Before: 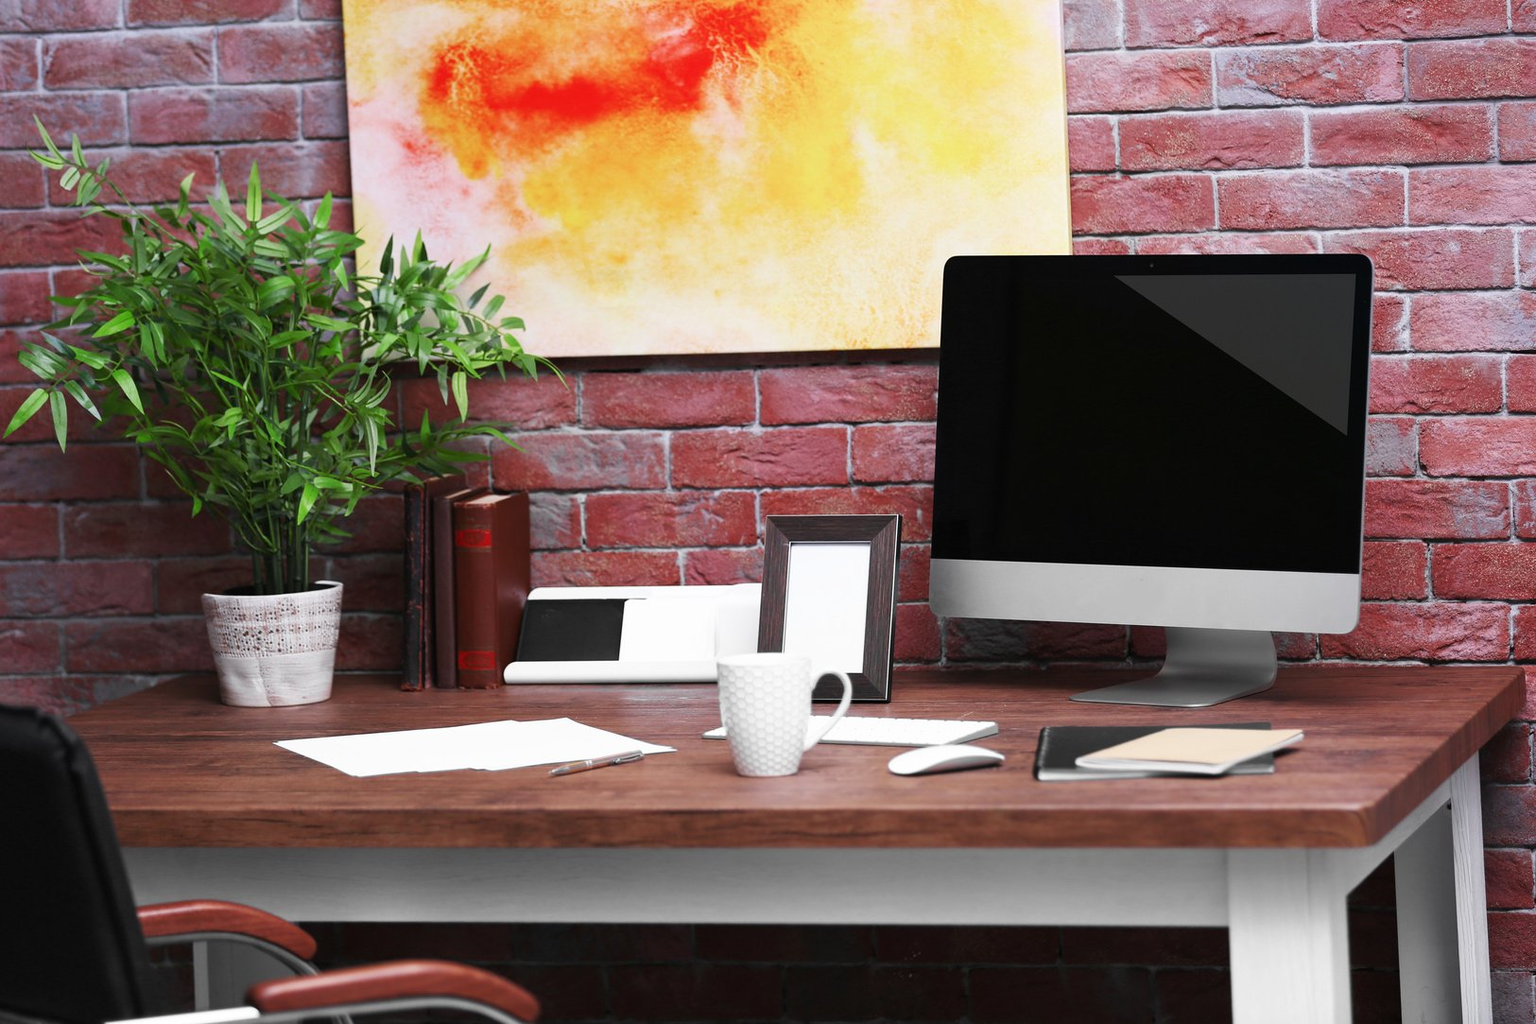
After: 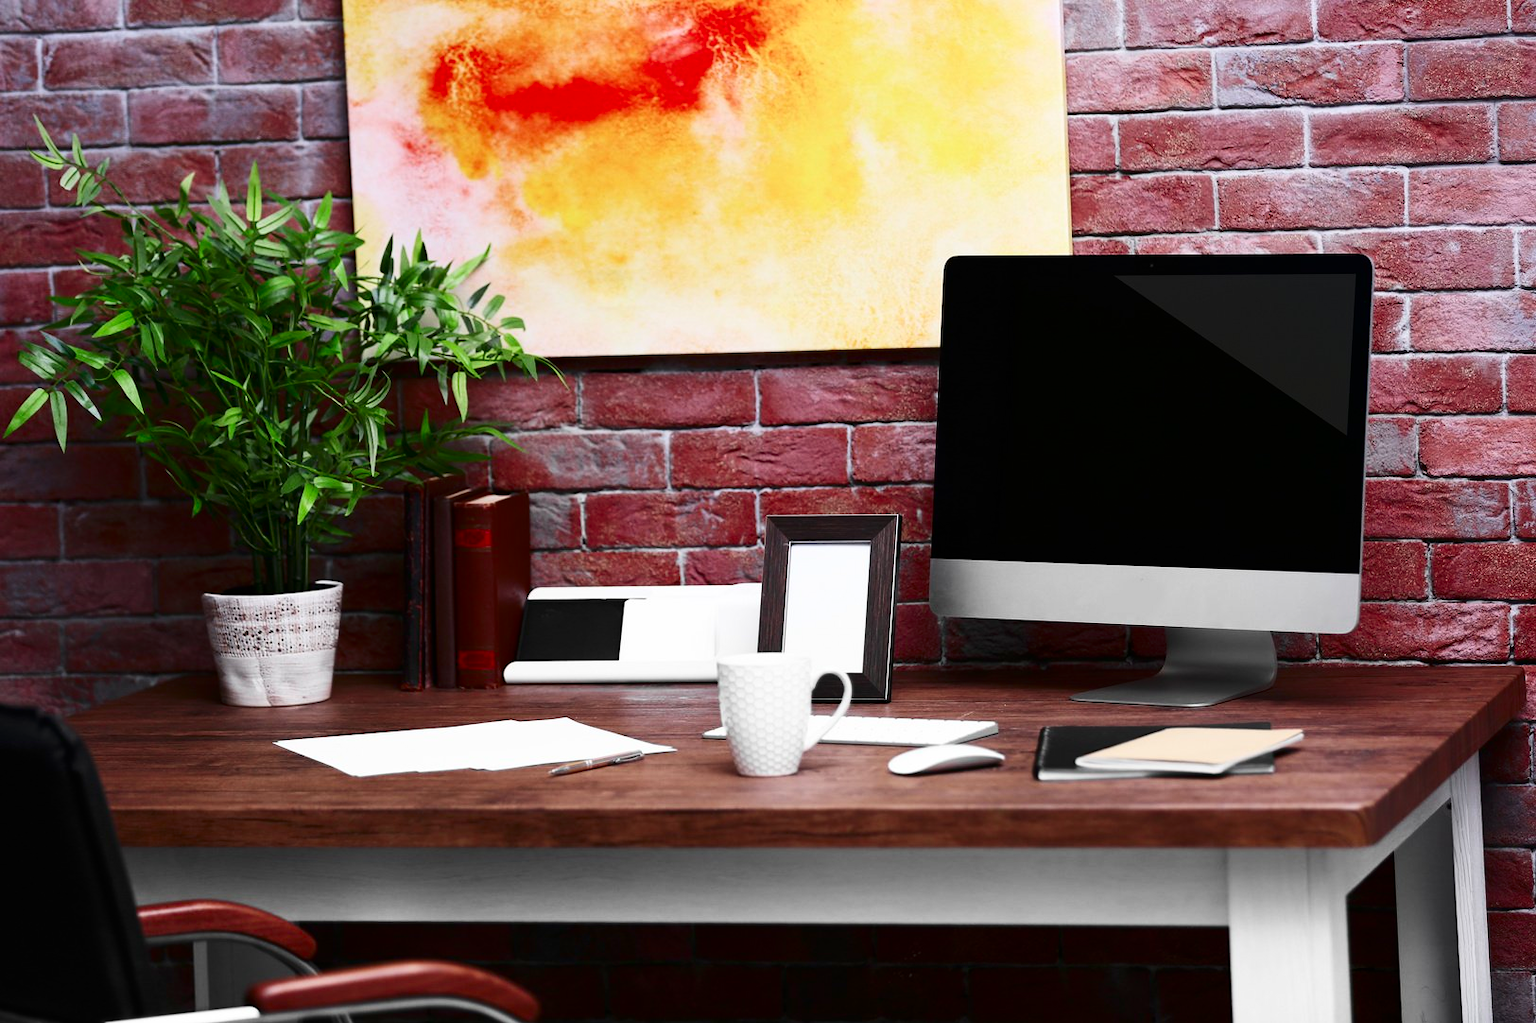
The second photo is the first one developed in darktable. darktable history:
contrast brightness saturation: contrast 0.202, brightness -0.106, saturation 0.1
